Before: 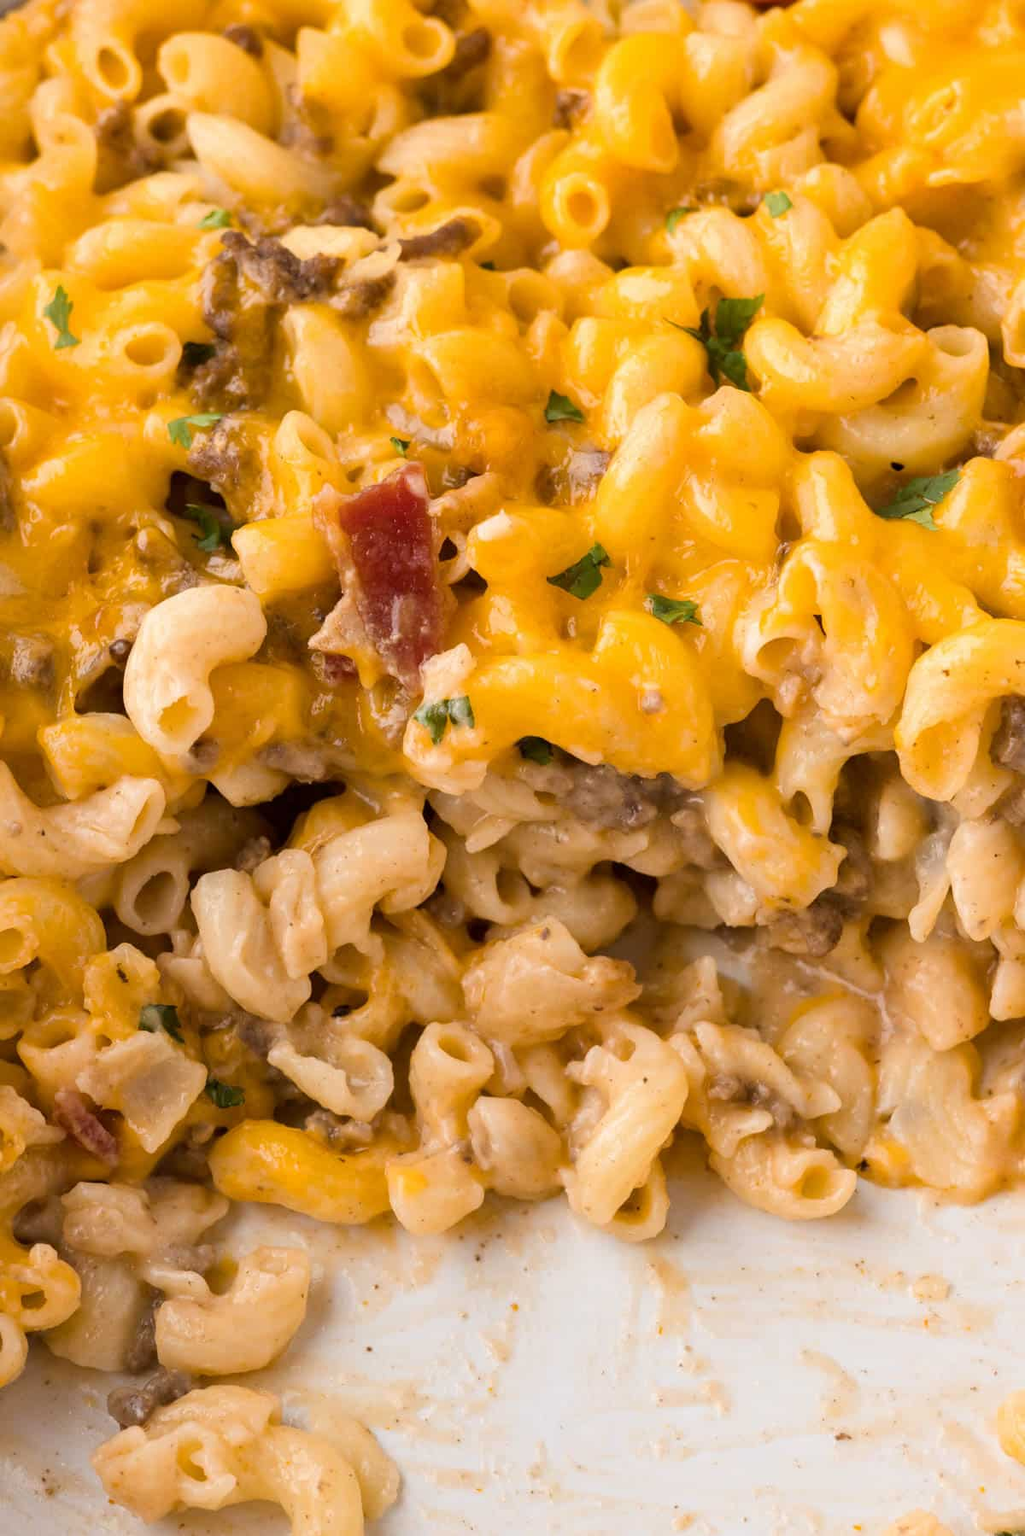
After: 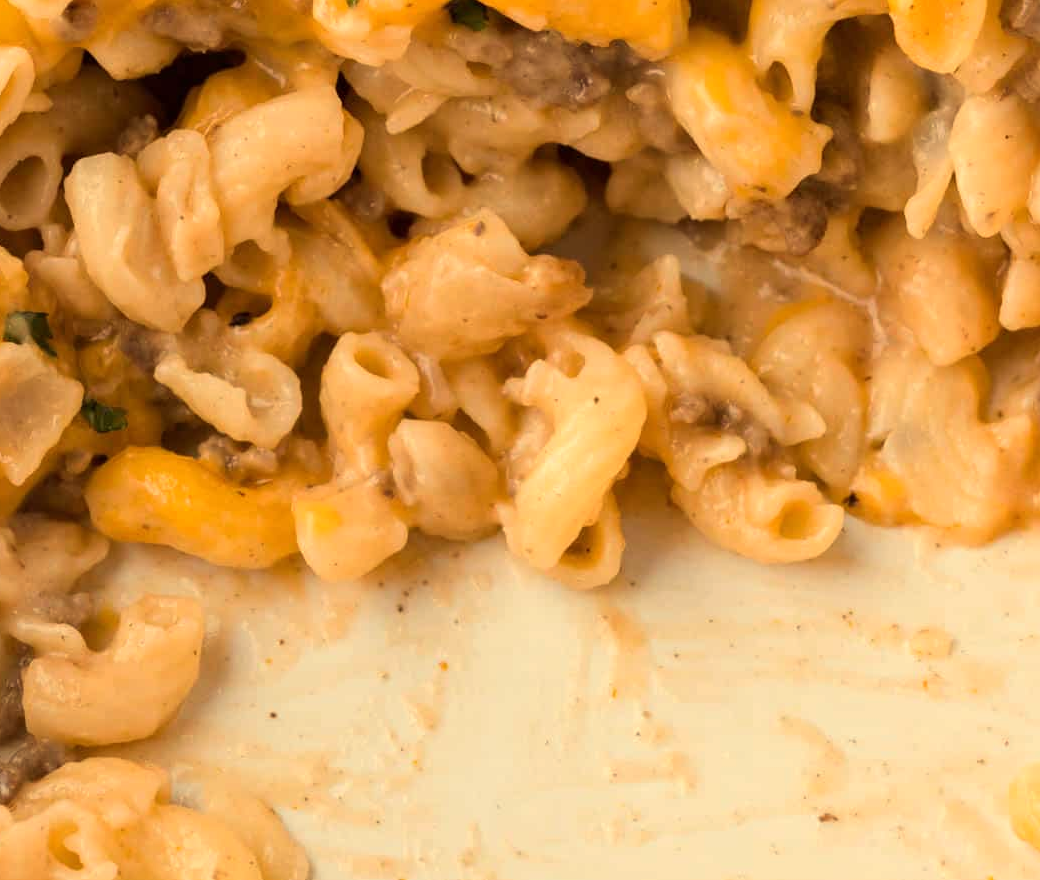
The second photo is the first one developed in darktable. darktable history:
white balance: red 1.08, blue 0.791
crop and rotate: left 13.306%, top 48.129%, bottom 2.928%
